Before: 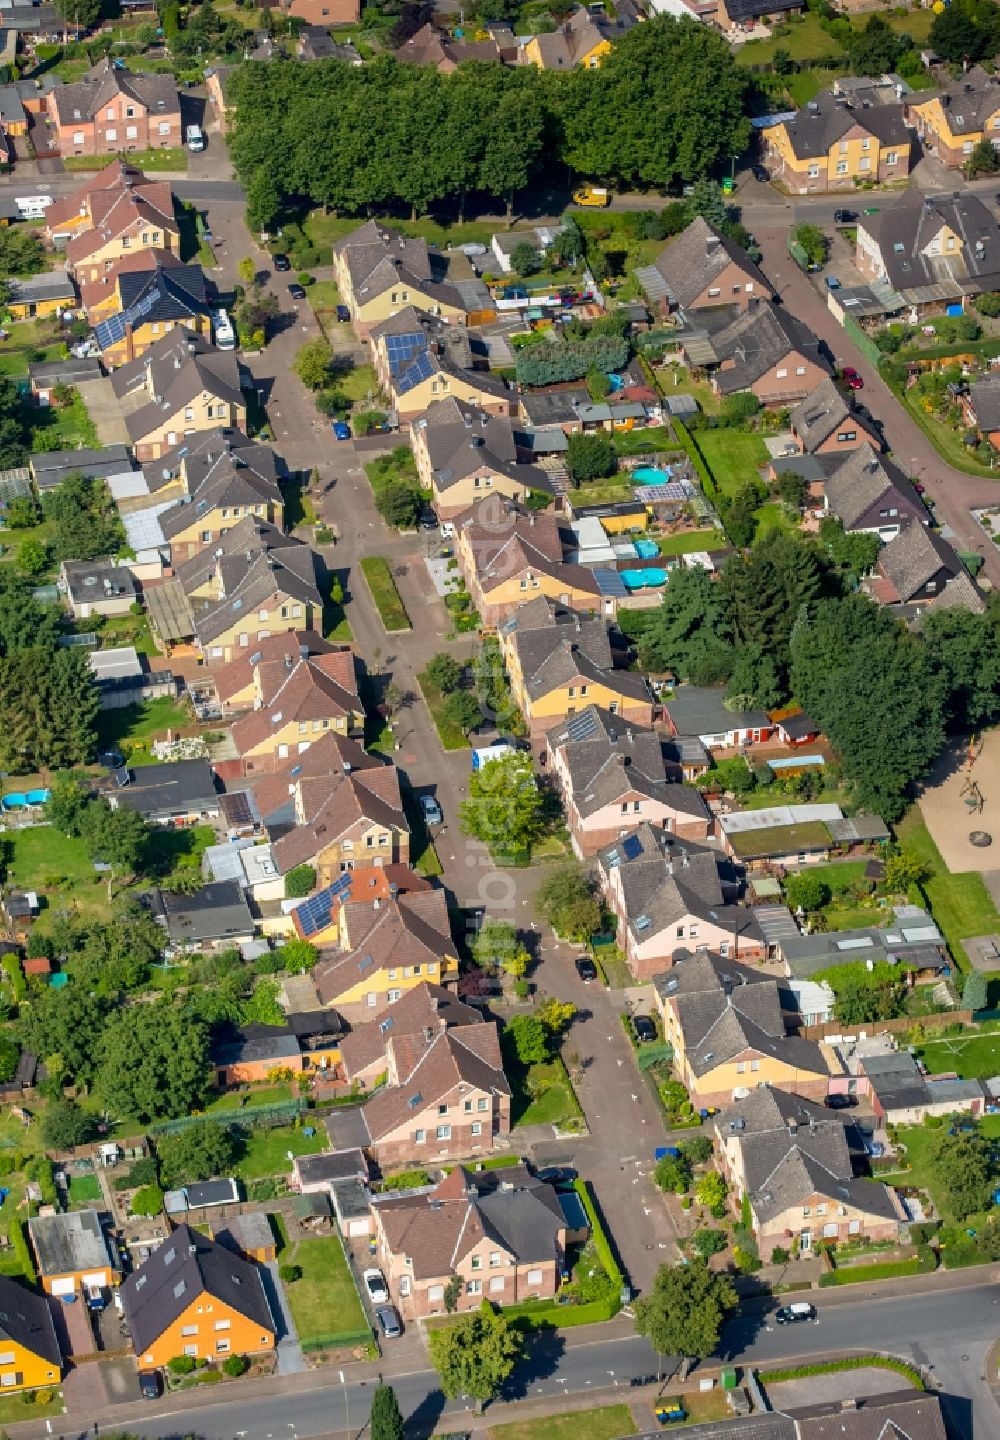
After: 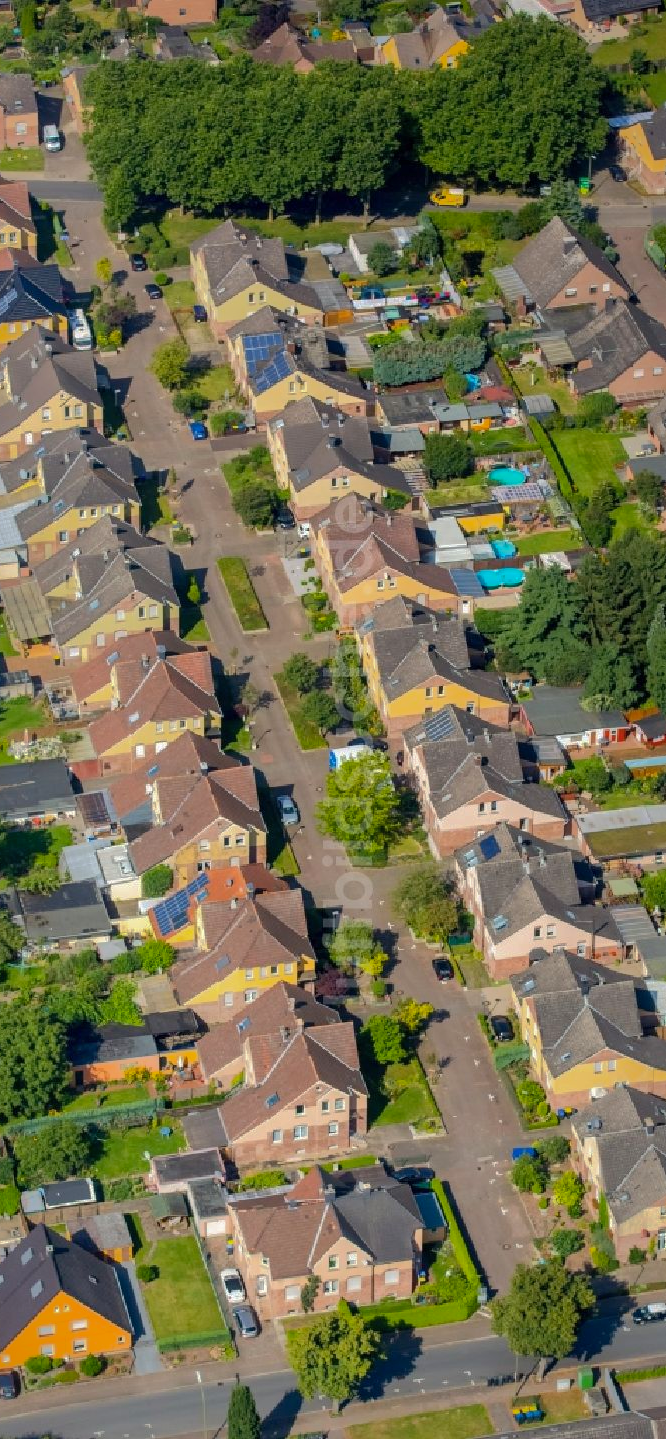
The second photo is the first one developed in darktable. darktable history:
color balance rgb: power › hue 329.25°, perceptual saturation grading › global saturation 0.107%, global vibrance 20%
crop and rotate: left 14.375%, right 18.984%
shadows and highlights: shadows 38.27, highlights -76.26
